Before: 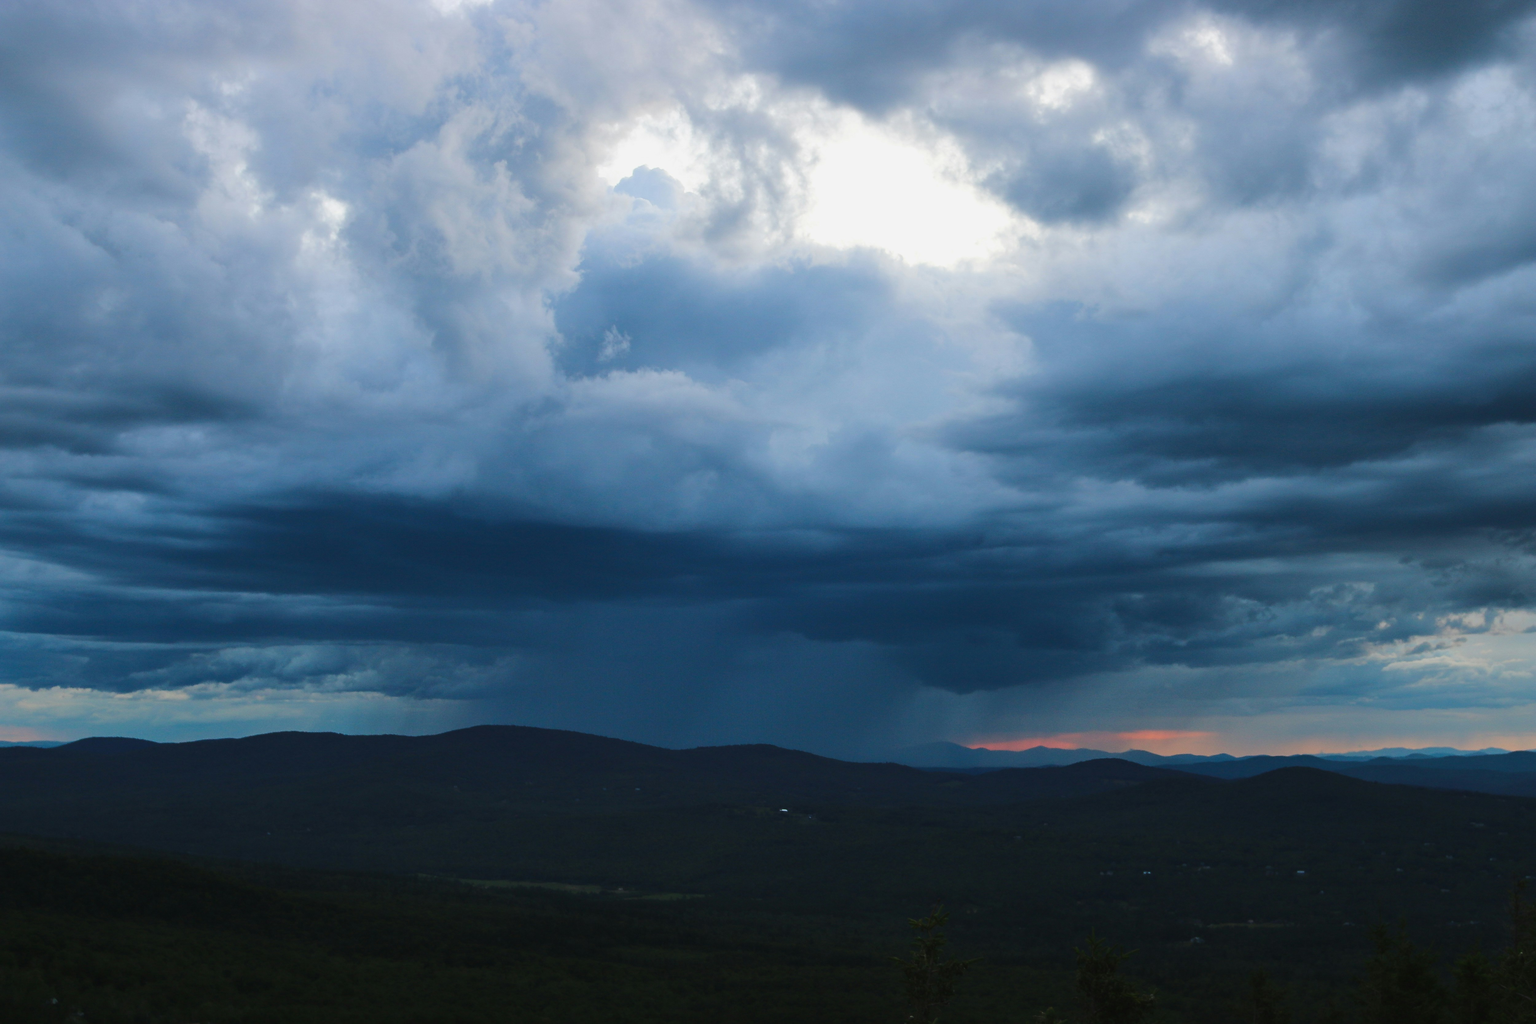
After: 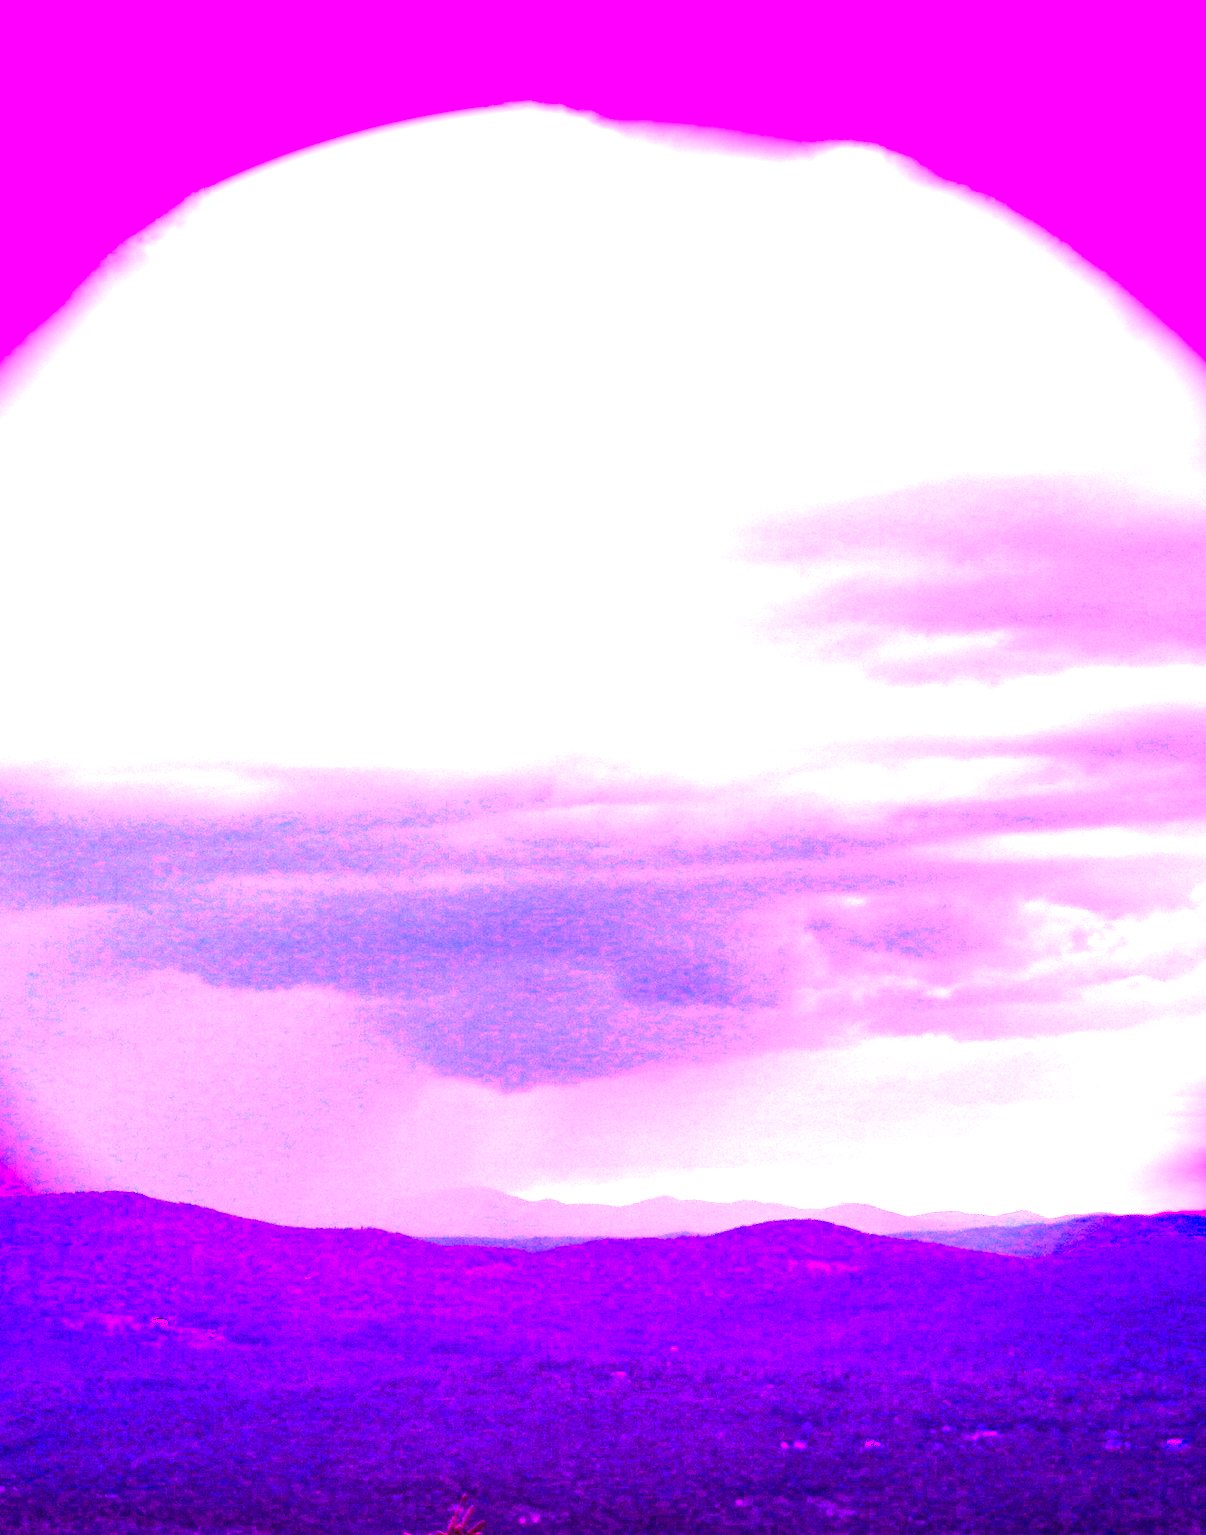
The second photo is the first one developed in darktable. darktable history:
color balance rgb: shadows lift › luminance -9.41%, highlights gain › luminance 17.6%, global offset › luminance -1.45%, perceptual saturation grading › highlights -17.77%, perceptual saturation grading › mid-tones 33.1%, perceptual saturation grading › shadows 50.52%, global vibrance 24.22%
white balance: red 8, blue 8
tone curve: curves: ch0 [(0.029, 0) (0.134, 0.063) (0.249, 0.198) (0.378, 0.365) (0.499, 0.529) (1, 1)], color space Lab, linked channels, preserve colors none
crop: left 45.721%, top 13.393%, right 14.118%, bottom 10.01%
vignetting: fall-off start 88.53%, fall-off radius 44.2%, saturation 0.376, width/height ratio 1.161
